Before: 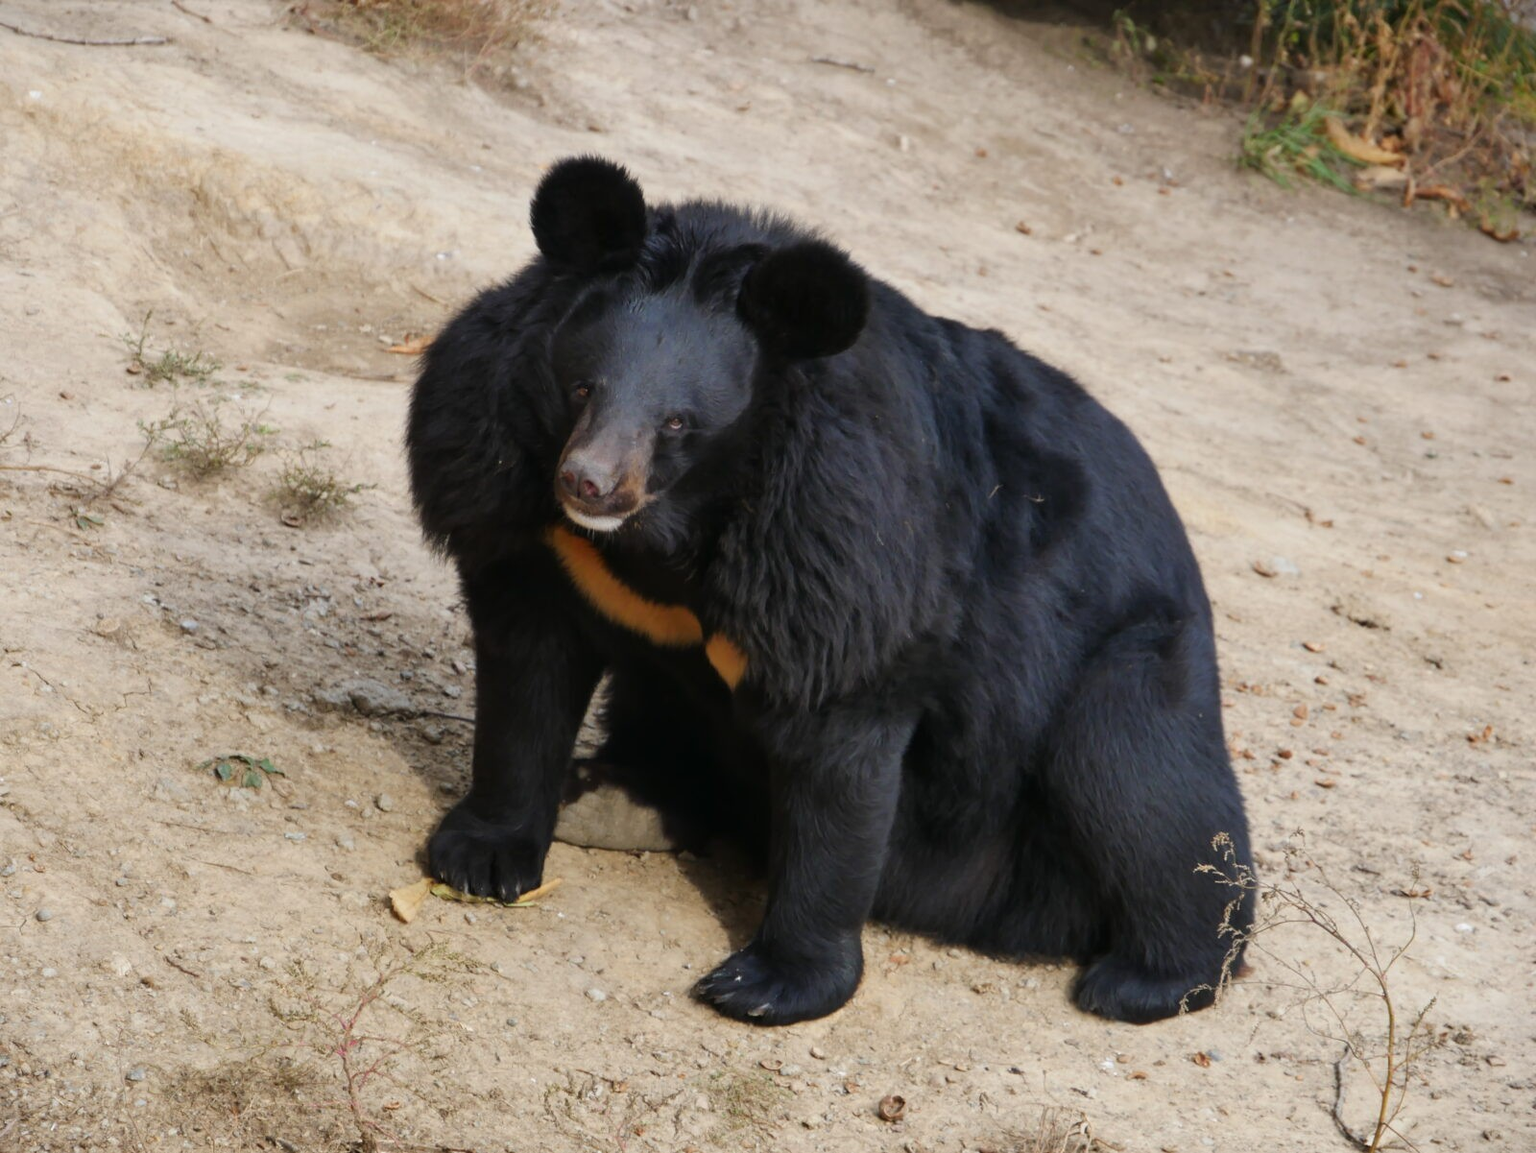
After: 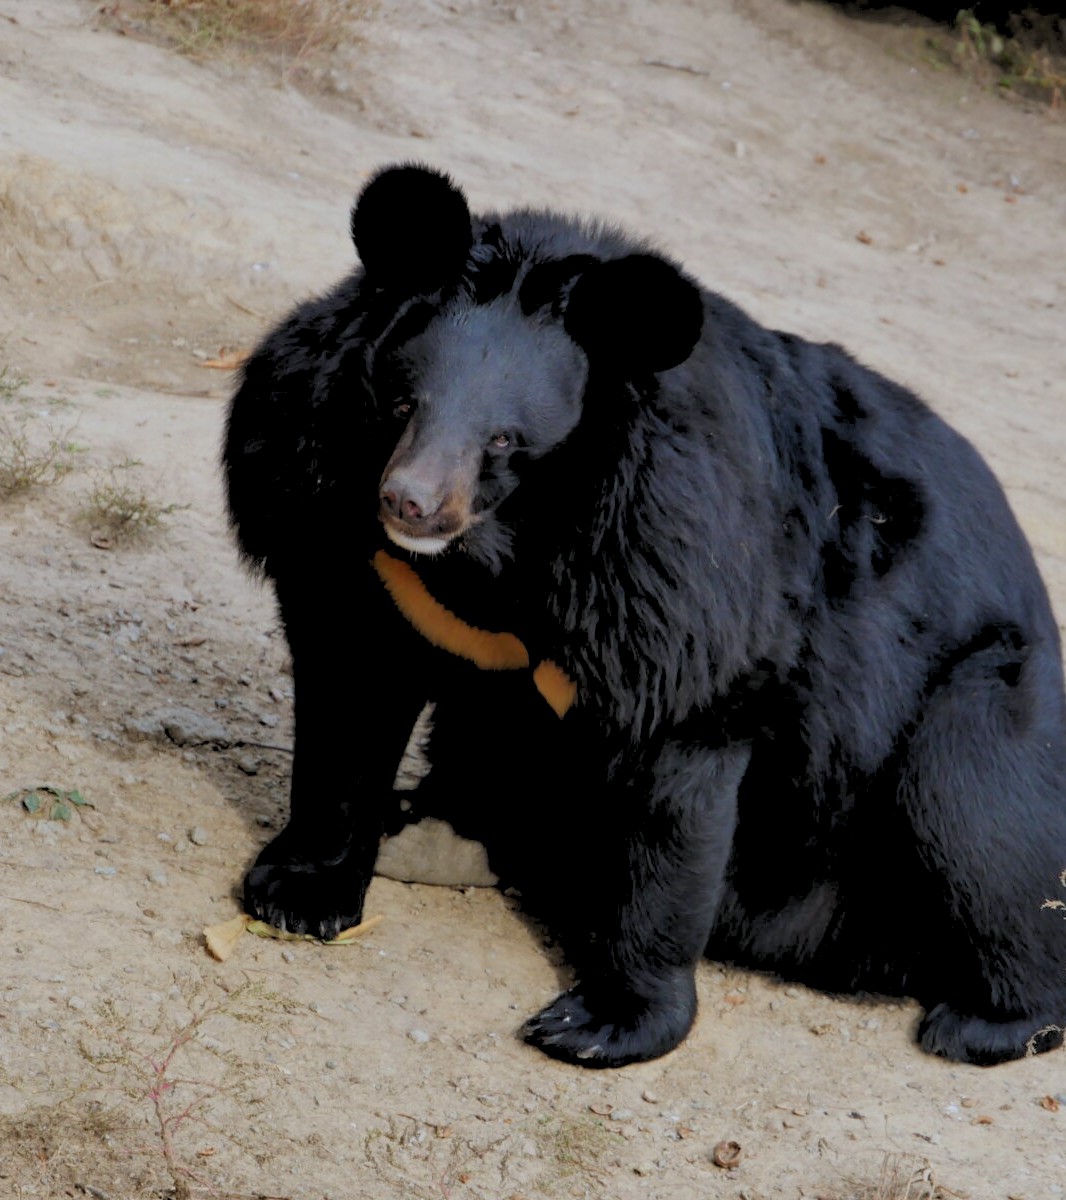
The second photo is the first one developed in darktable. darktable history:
white balance: red 0.967, blue 1.049
exposure: exposure -0.293 EV, compensate highlight preservation false
crop and rotate: left 12.648%, right 20.685%
rgb levels: preserve colors sum RGB, levels [[0.038, 0.433, 0.934], [0, 0.5, 1], [0, 0.5, 1]]
